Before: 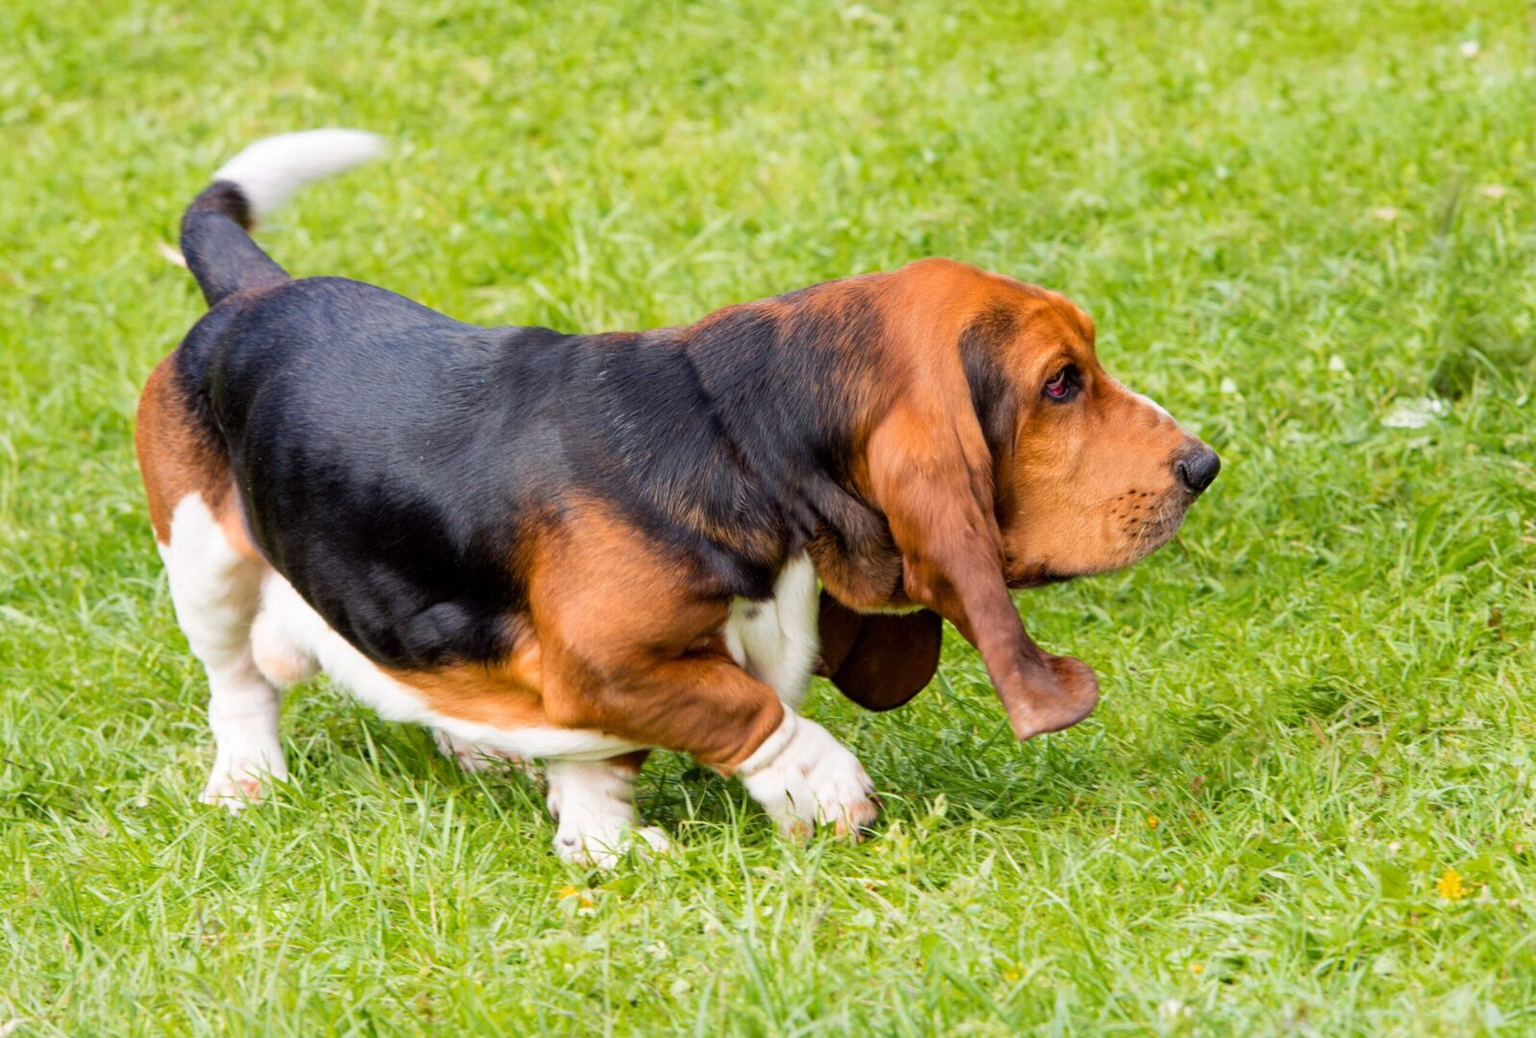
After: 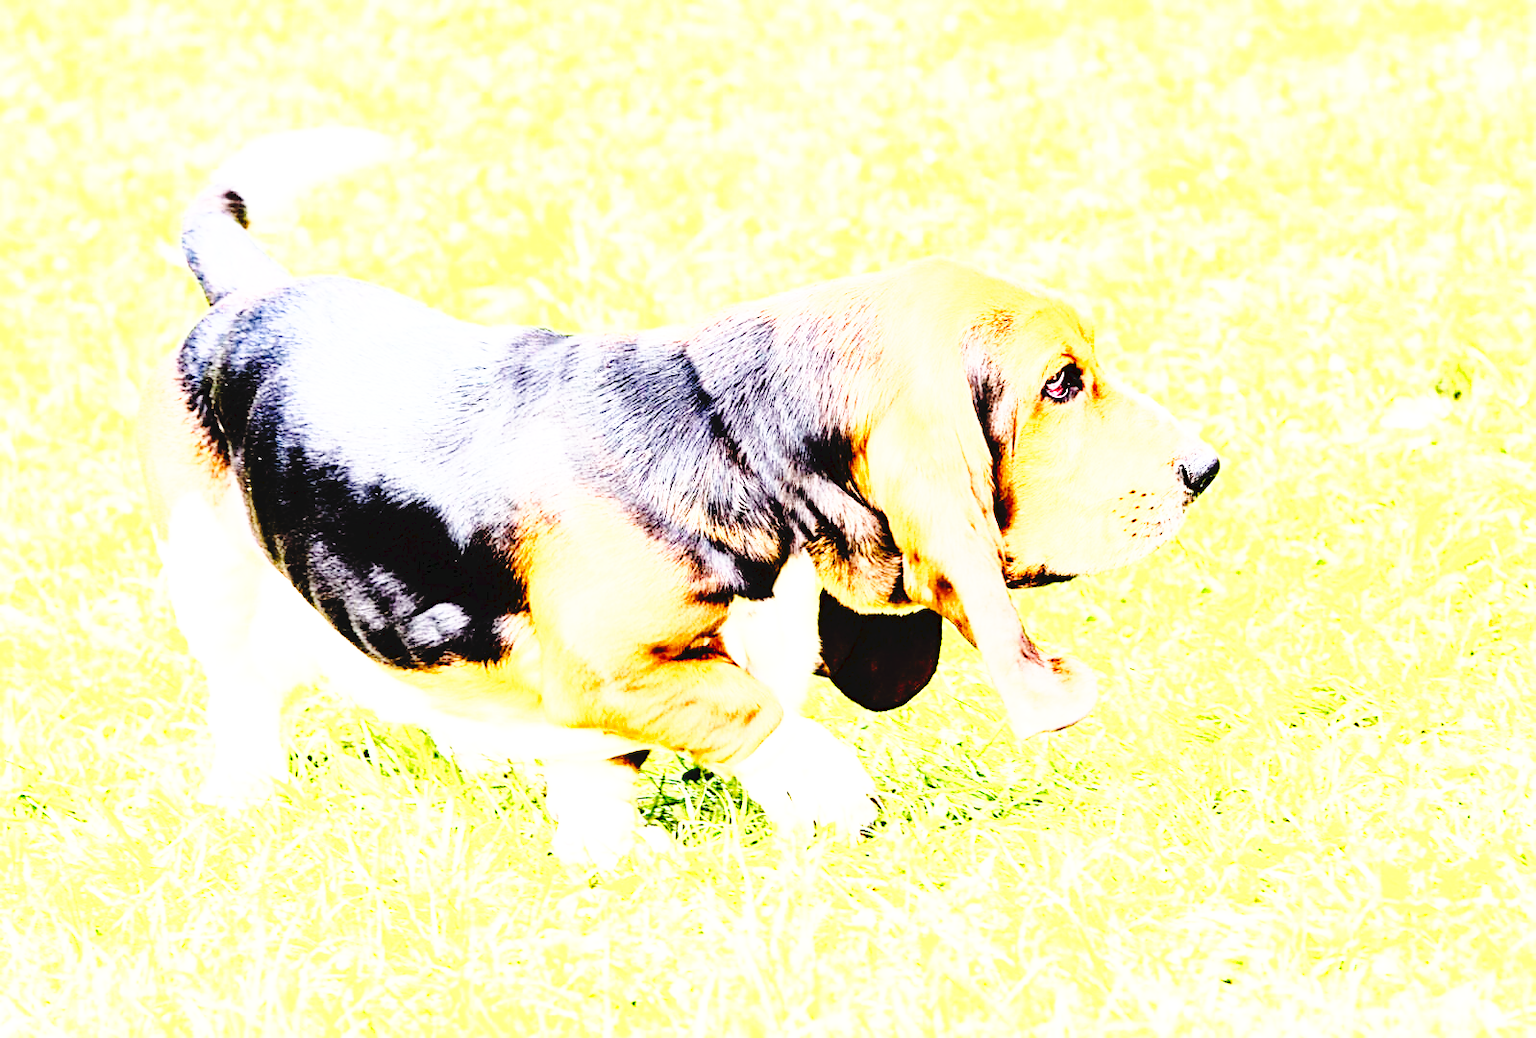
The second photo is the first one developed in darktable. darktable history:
exposure: black level correction 0, exposure 1.2 EV, compensate exposure bias true, compensate highlight preservation false
rgb curve: curves: ch0 [(0, 0) (0.21, 0.15) (0.24, 0.21) (0.5, 0.75) (0.75, 0.96) (0.89, 0.99) (1, 1)]; ch1 [(0, 0.02) (0.21, 0.13) (0.25, 0.2) (0.5, 0.67) (0.75, 0.9) (0.89, 0.97) (1, 1)]; ch2 [(0, 0.02) (0.21, 0.13) (0.25, 0.2) (0.5, 0.67) (0.75, 0.9) (0.89, 0.97) (1, 1)], compensate middle gray true
sharpen: on, module defaults
base curve: curves: ch0 [(0, 0) (0.036, 0.037) (0.121, 0.228) (0.46, 0.76) (0.859, 0.983) (1, 1)], preserve colors none
tone curve: curves: ch0 [(0, 0) (0.003, 0.047) (0.011, 0.051) (0.025, 0.051) (0.044, 0.057) (0.069, 0.068) (0.1, 0.076) (0.136, 0.108) (0.177, 0.166) (0.224, 0.229) (0.277, 0.299) (0.335, 0.364) (0.399, 0.46) (0.468, 0.553) (0.543, 0.639) (0.623, 0.724) (0.709, 0.808) (0.801, 0.886) (0.898, 0.954) (1, 1)], preserve colors none
tone equalizer: on, module defaults
